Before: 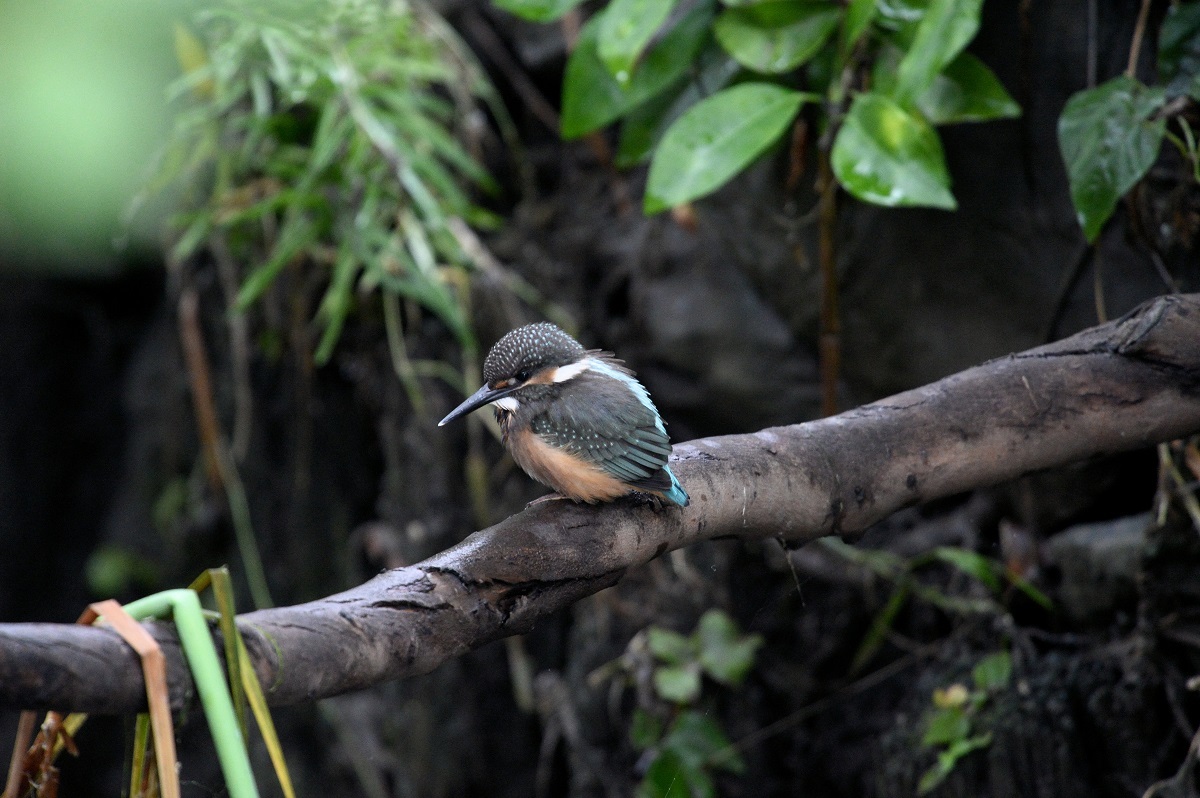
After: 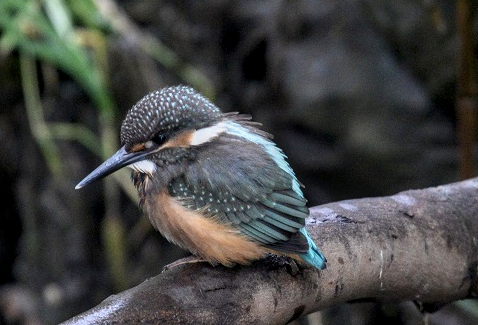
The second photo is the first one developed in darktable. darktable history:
local contrast: highlights 0%, shadows 7%, detail 133%
crop: left 30.281%, top 29.736%, right 29.822%, bottom 29.489%
color zones: curves: ch0 [(0.068, 0.464) (0.25, 0.5) (0.48, 0.508) (0.75, 0.536) (0.886, 0.476) (0.967, 0.456)]; ch1 [(0.066, 0.456) (0.25, 0.5) (0.616, 0.508) (0.746, 0.56) (0.934, 0.444)]
velvia: strength 17.61%
